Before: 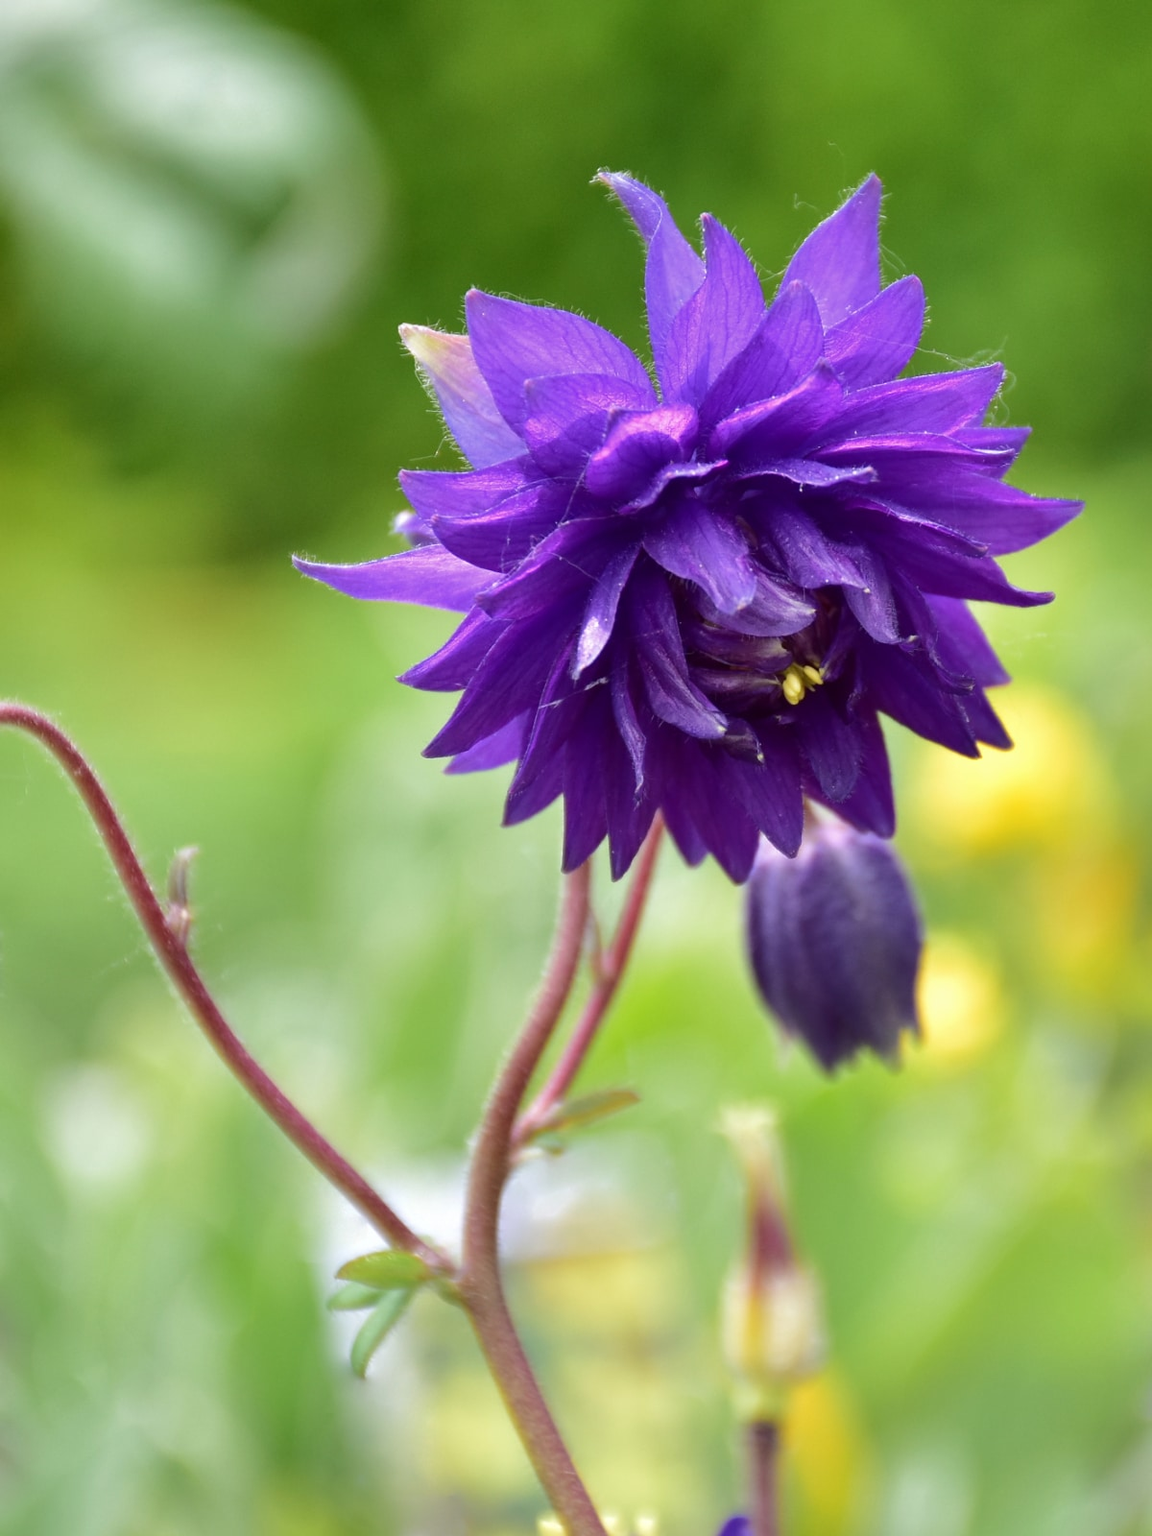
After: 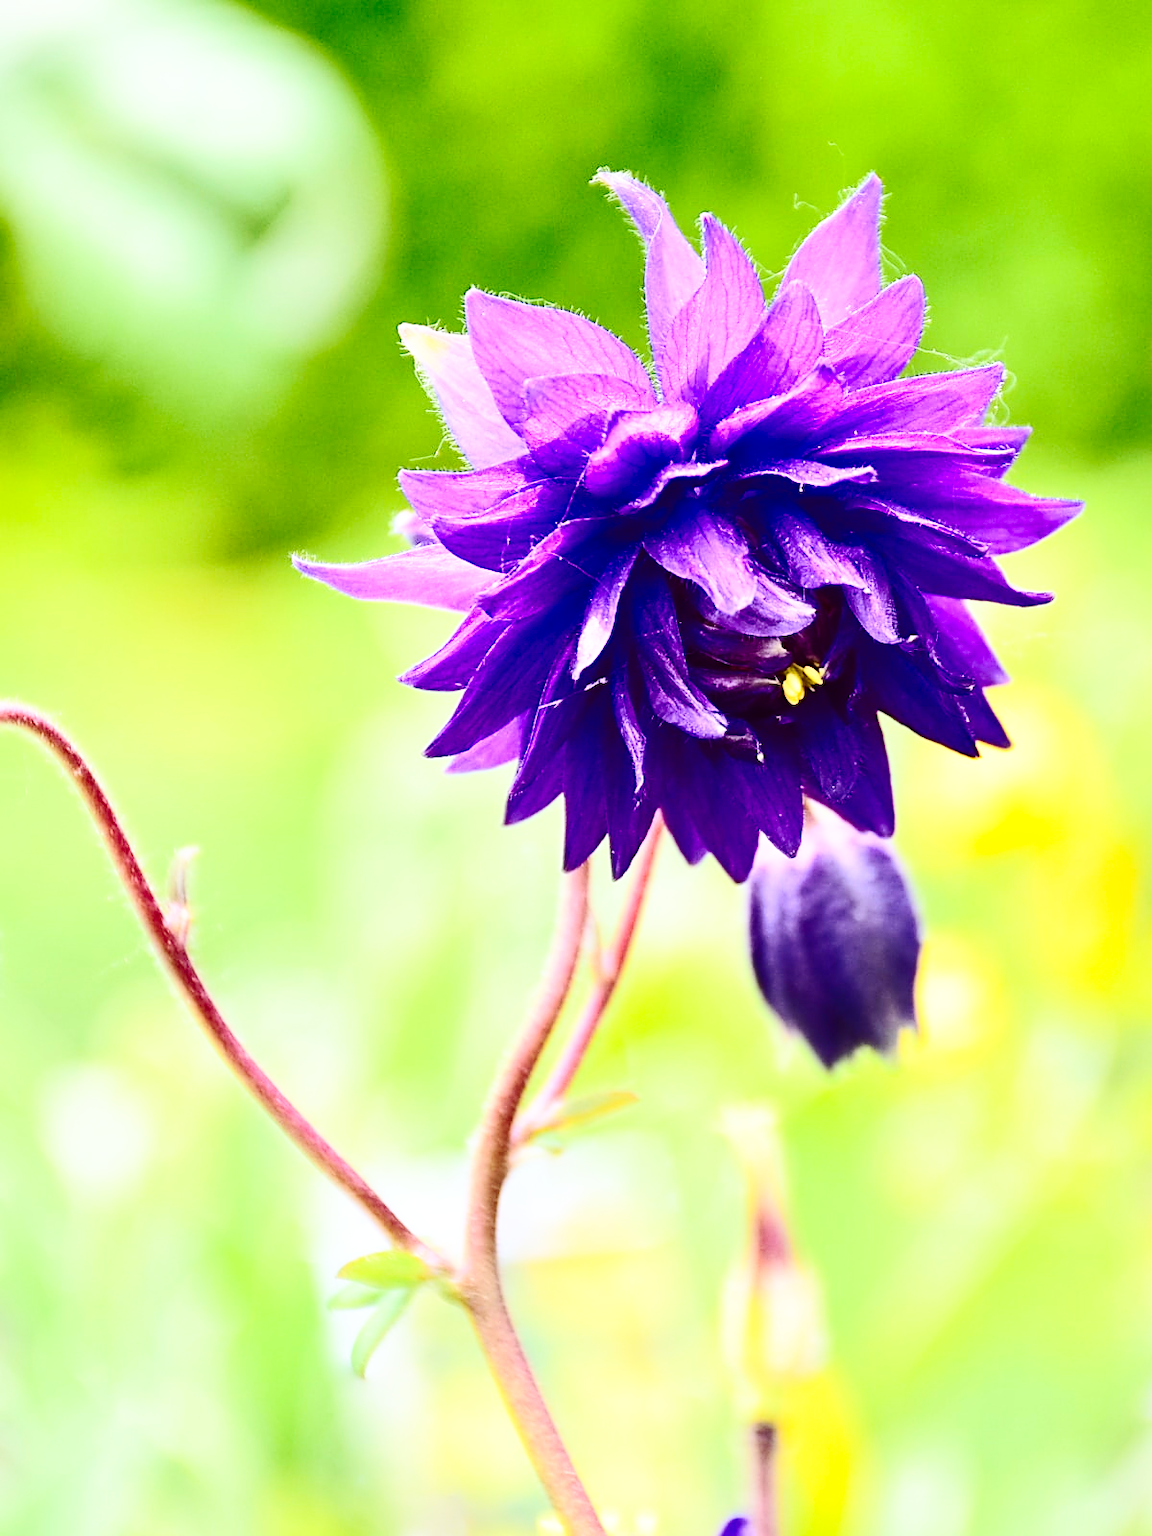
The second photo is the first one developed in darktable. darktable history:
base curve: curves: ch0 [(0, 0) (0.028, 0.03) (0.121, 0.232) (0.46, 0.748) (0.859, 0.968) (1, 1)], preserve colors none
sharpen: on, module defaults
contrast brightness saturation: contrast 0.406, brightness 0.102, saturation 0.207
